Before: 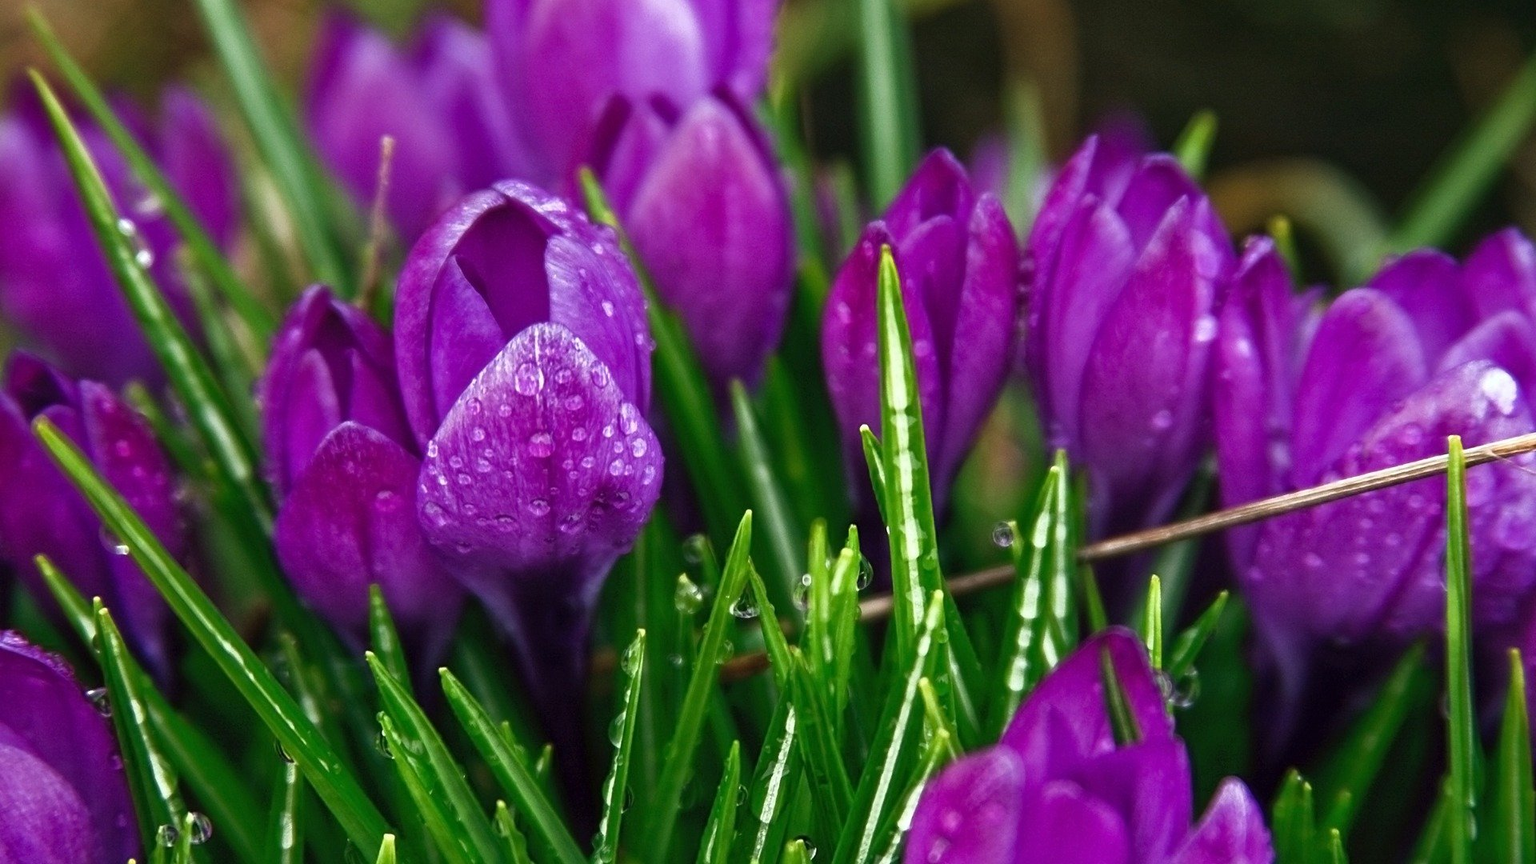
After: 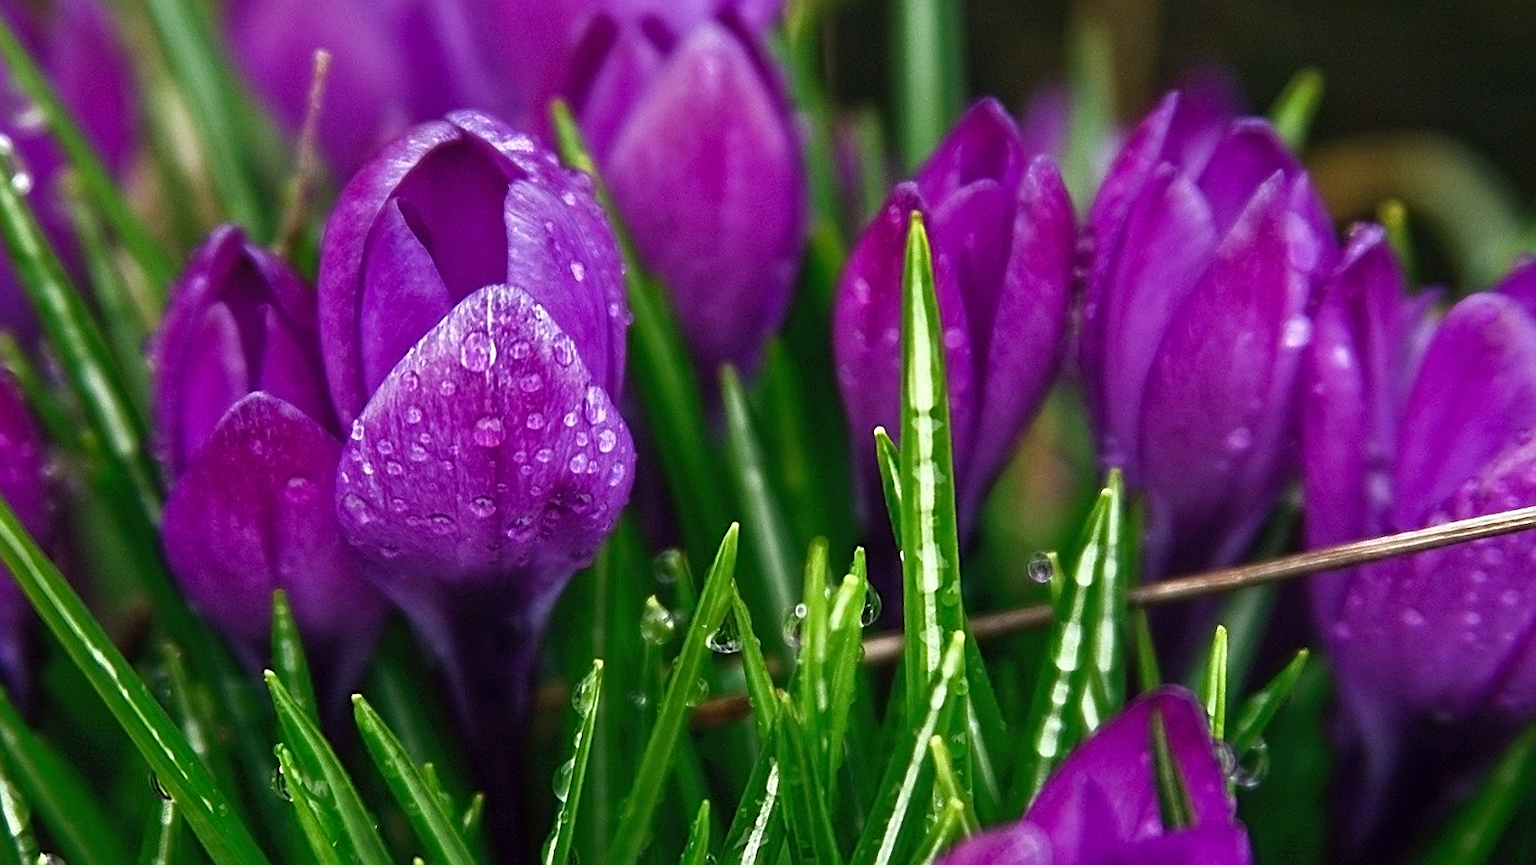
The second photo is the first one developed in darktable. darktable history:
shadows and highlights: radius 93.1, shadows -14.69, white point adjustment 0.268, highlights 32.41, compress 48.57%, soften with gaussian
sharpen: on, module defaults
crop and rotate: angle -2.88°, left 5.248%, top 5.204%, right 4.604%, bottom 4.521%
tone equalizer: on, module defaults
